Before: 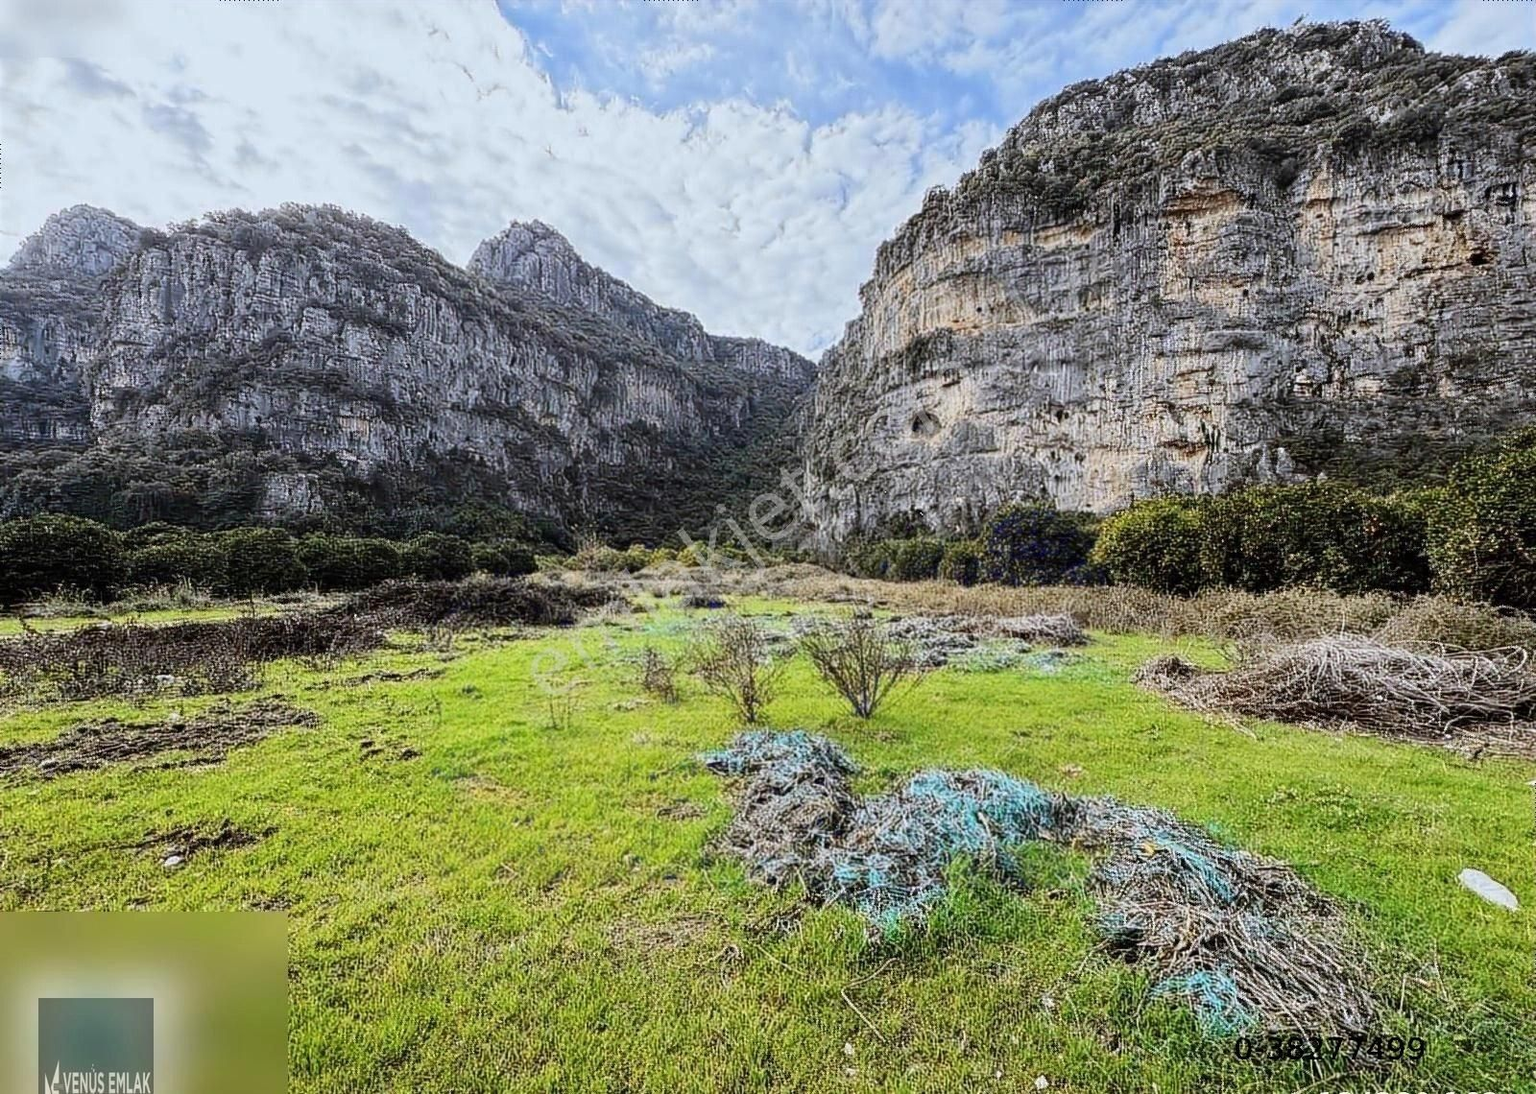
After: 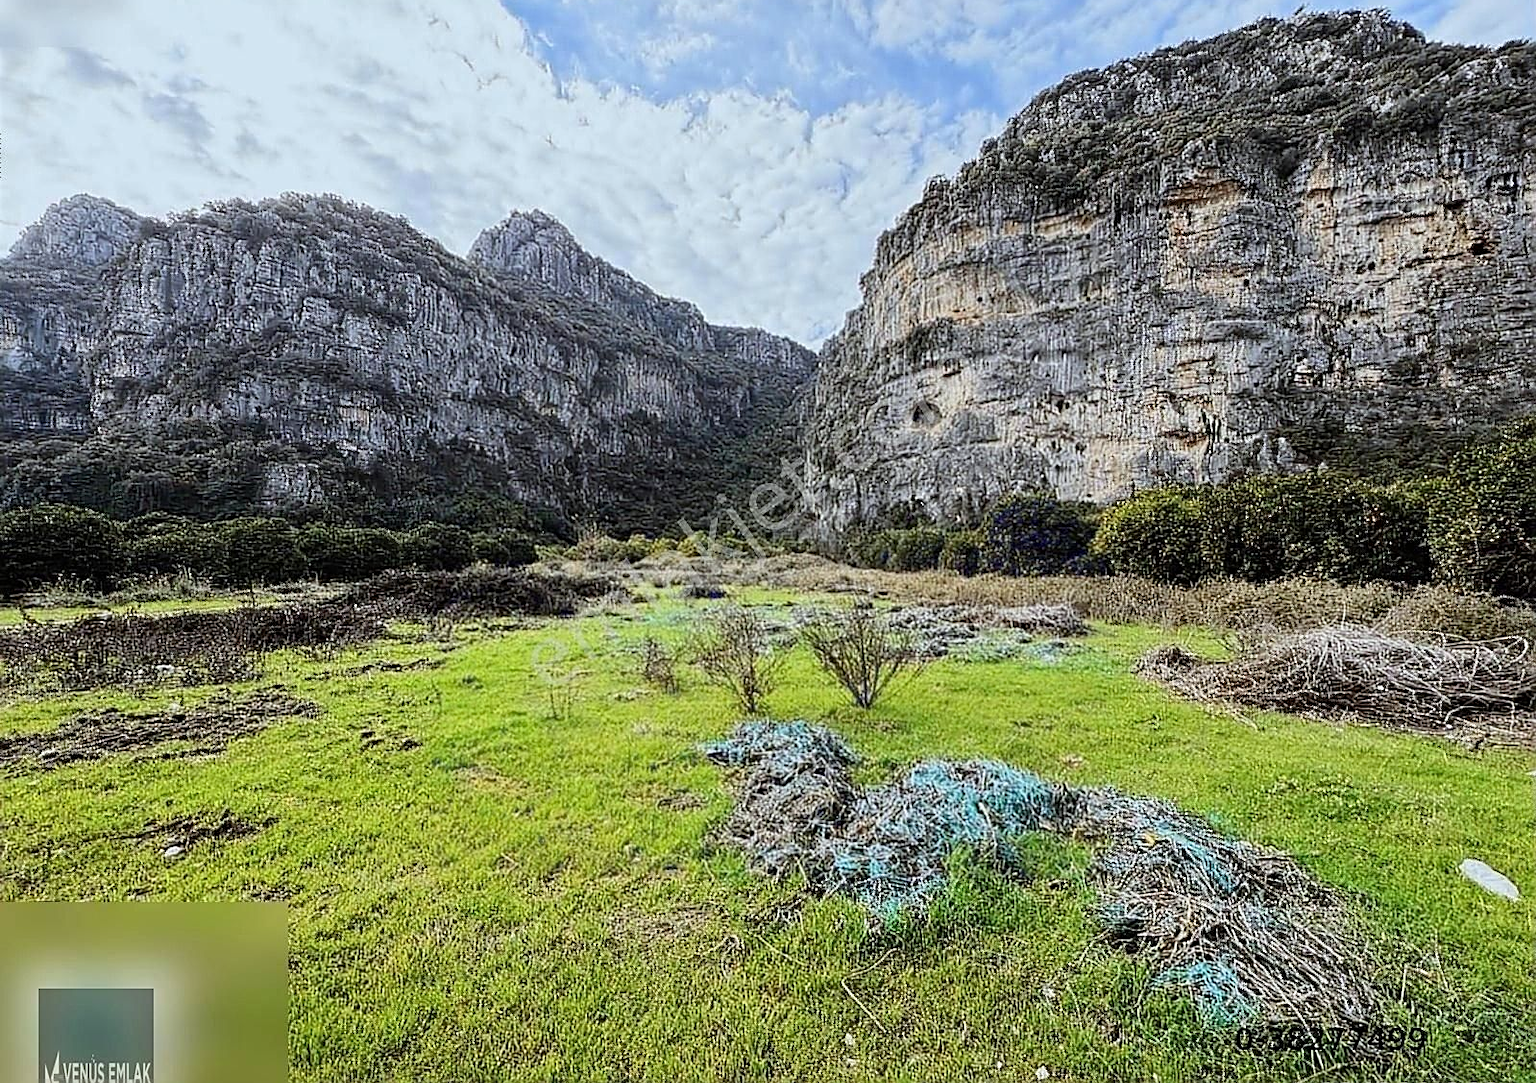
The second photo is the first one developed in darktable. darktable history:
crop: top 1.049%, right 0.001%
white balance: red 0.978, blue 0.999
sharpen: on, module defaults
